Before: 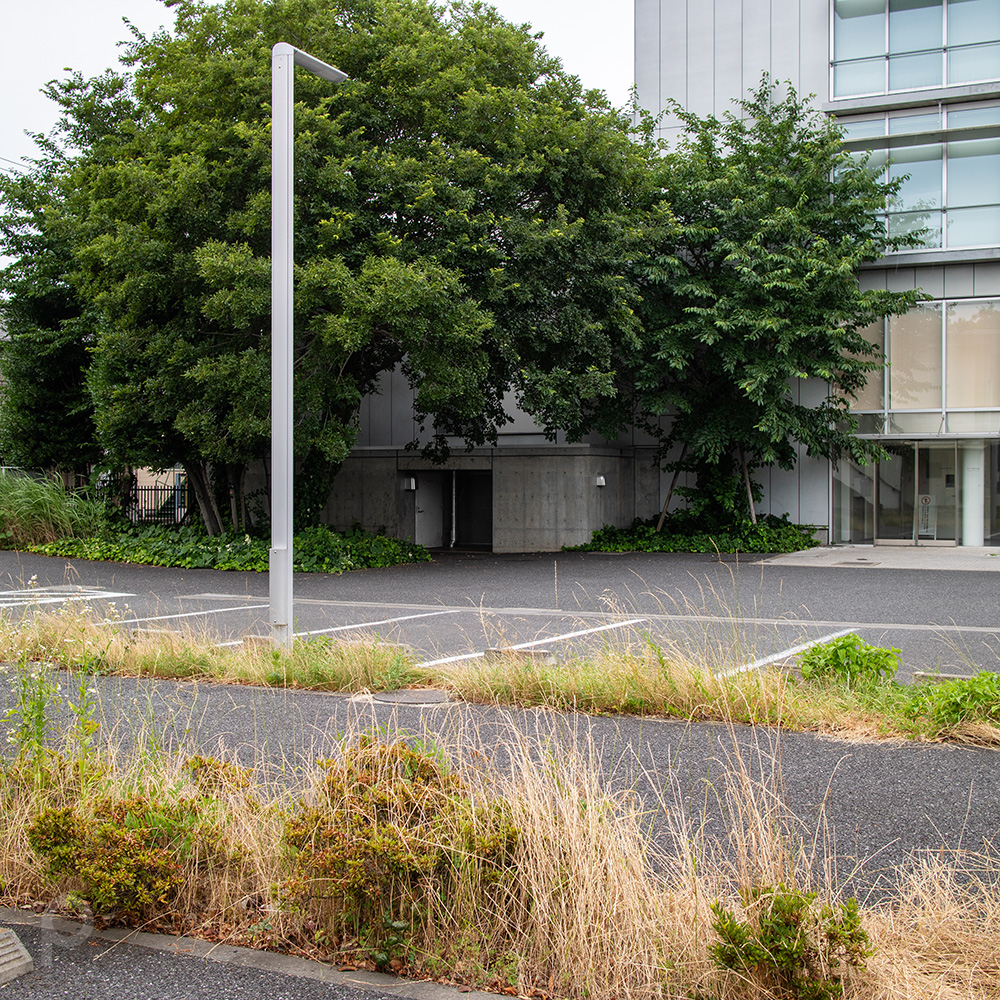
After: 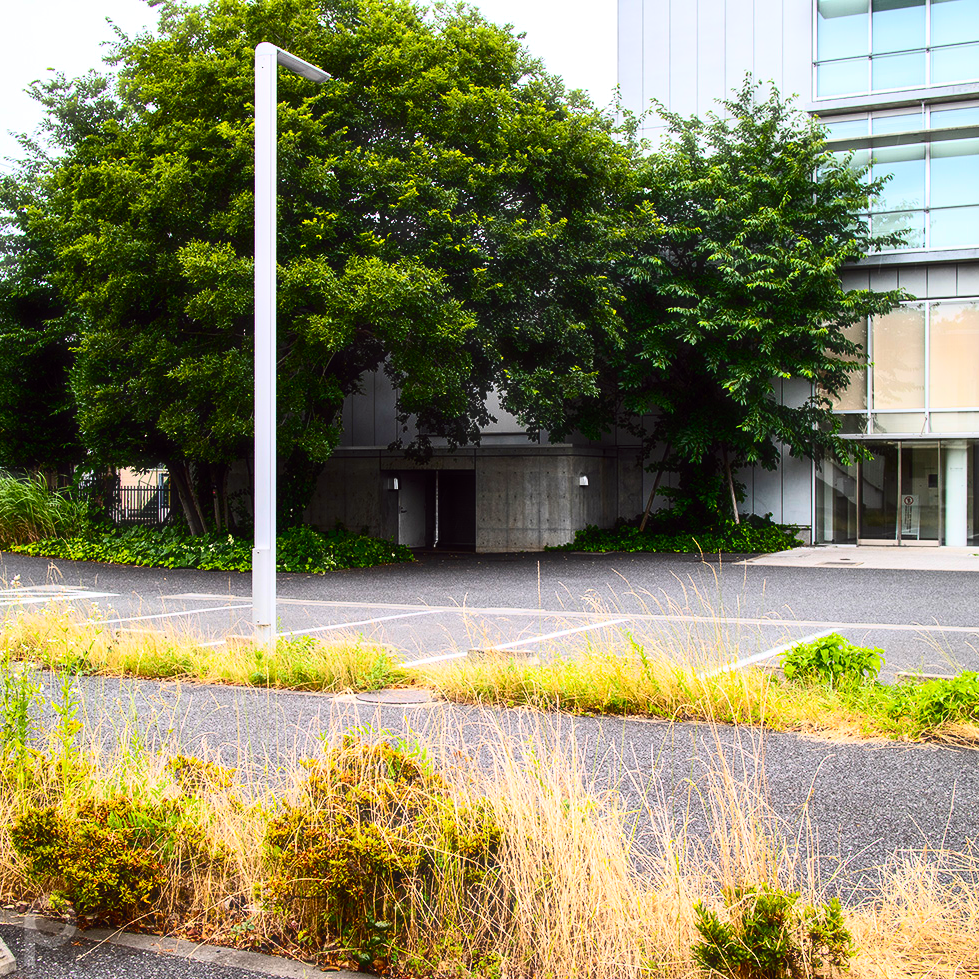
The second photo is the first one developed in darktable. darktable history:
contrast brightness saturation: contrast 0.39, brightness 0.1
haze removal: strength -0.1, adaptive false
crop: left 1.743%, right 0.268%, bottom 2.011%
color balance: lift [1, 1, 0.999, 1.001], gamma [1, 1.003, 1.005, 0.995], gain [1, 0.992, 0.988, 1.012], contrast 5%, output saturation 110%
color balance rgb: linear chroma grading › global chroma 15%, perceptual saturation grading › global saturation 30%
